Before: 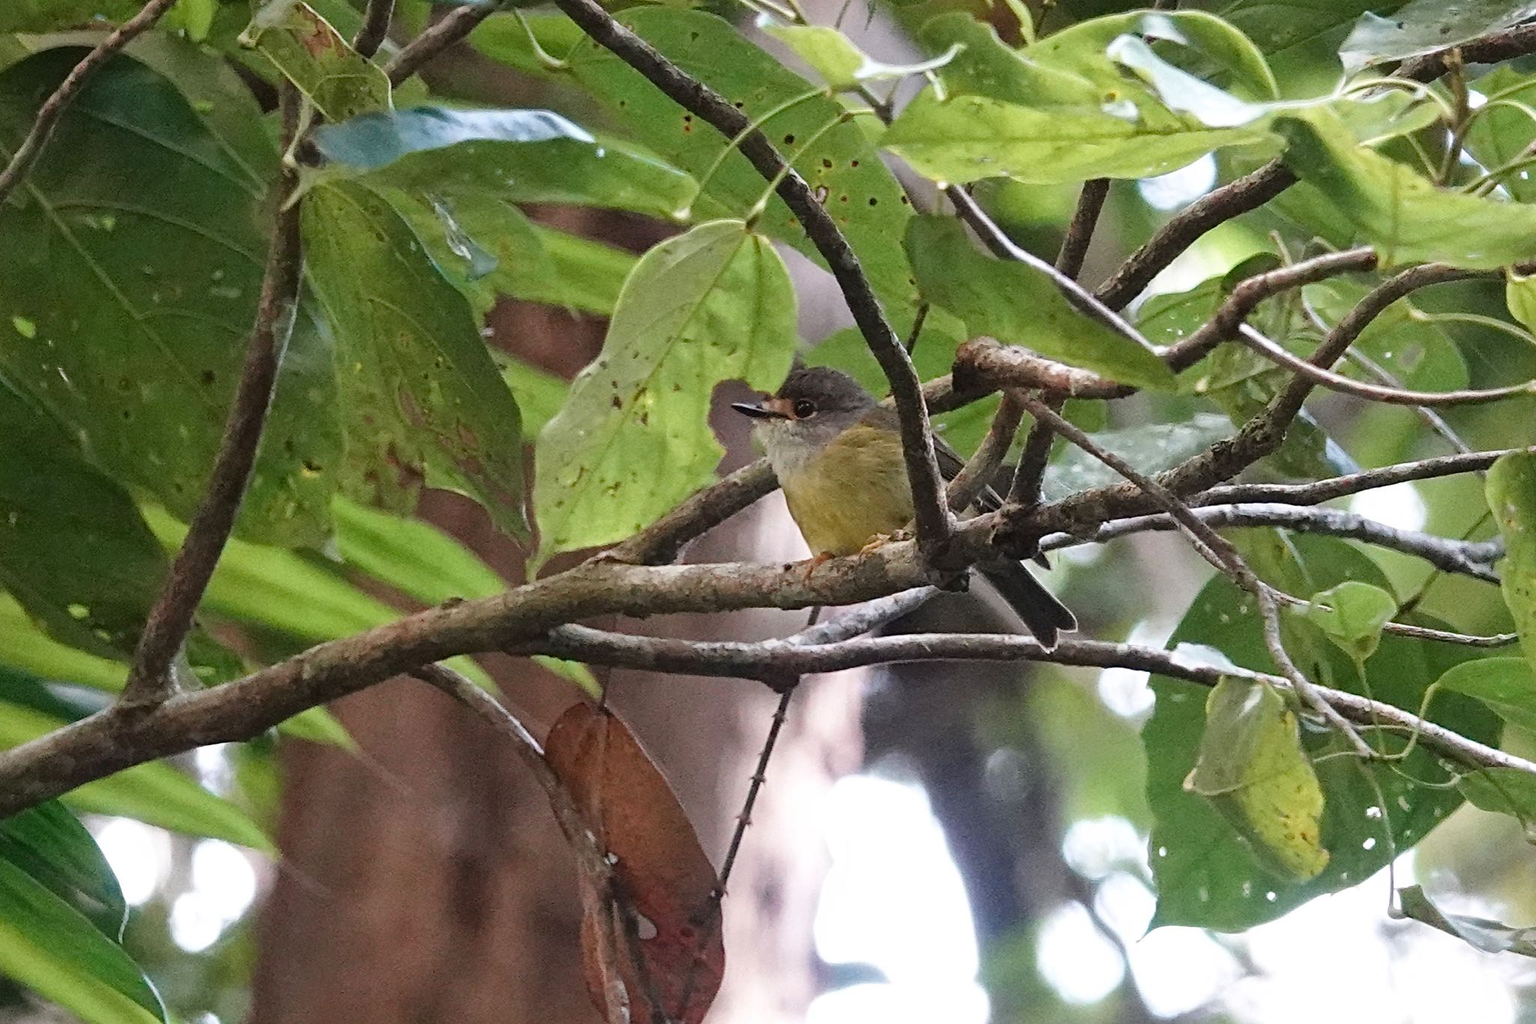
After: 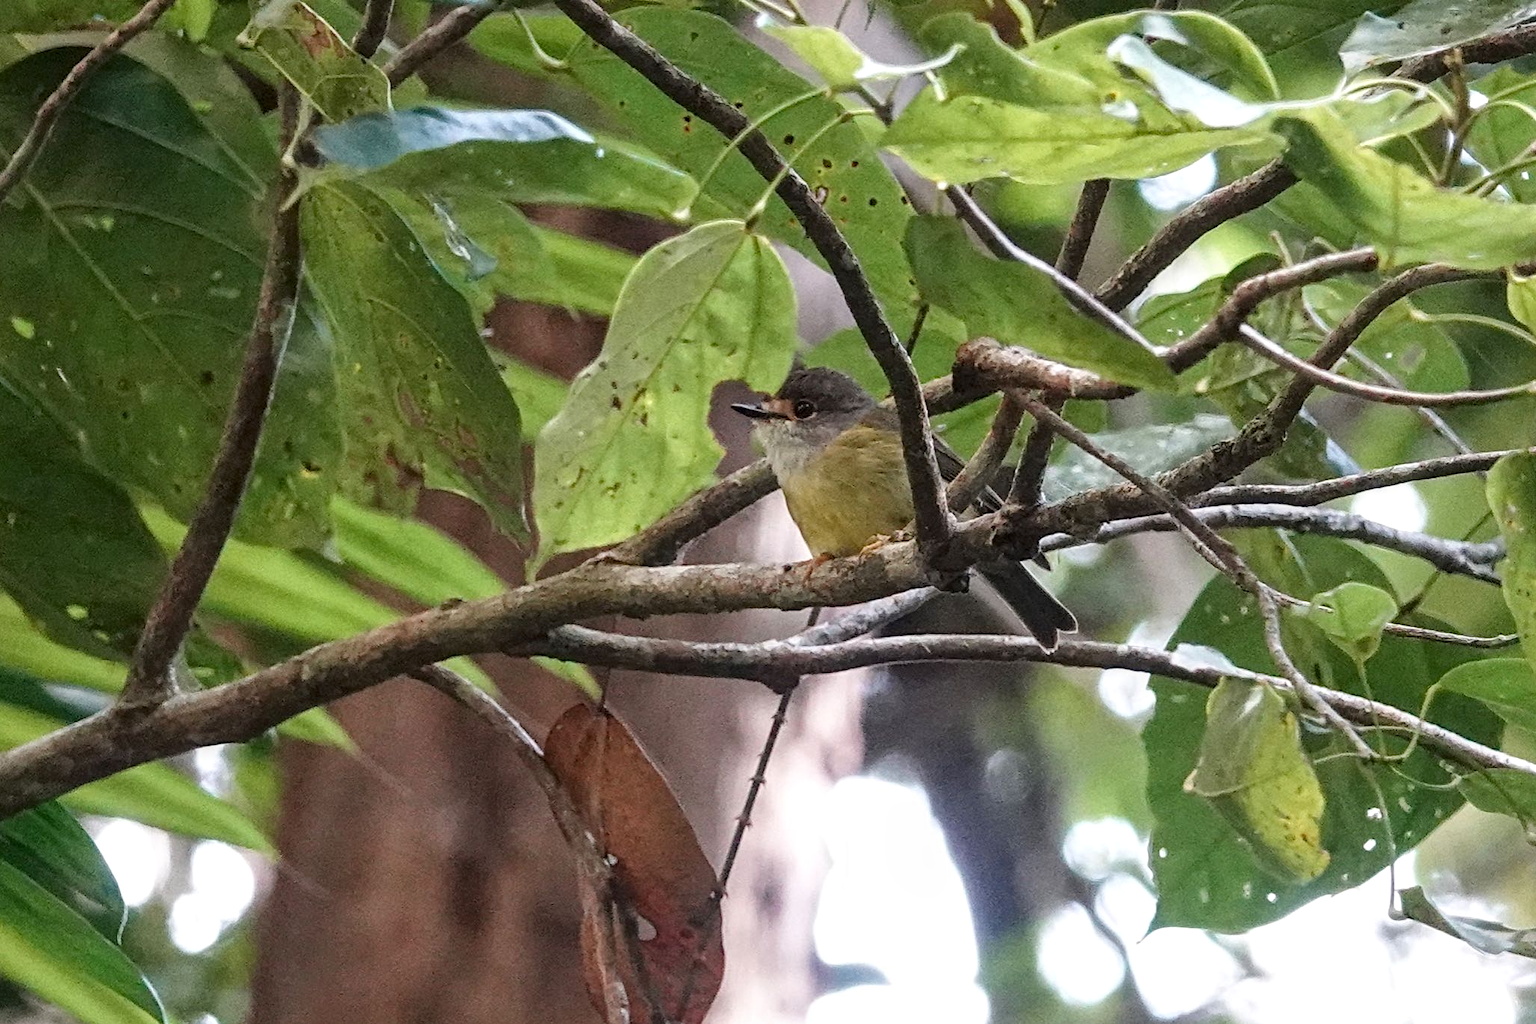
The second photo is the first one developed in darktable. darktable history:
local contrast: on, module defaults
crop and rotate: left 0.126%
